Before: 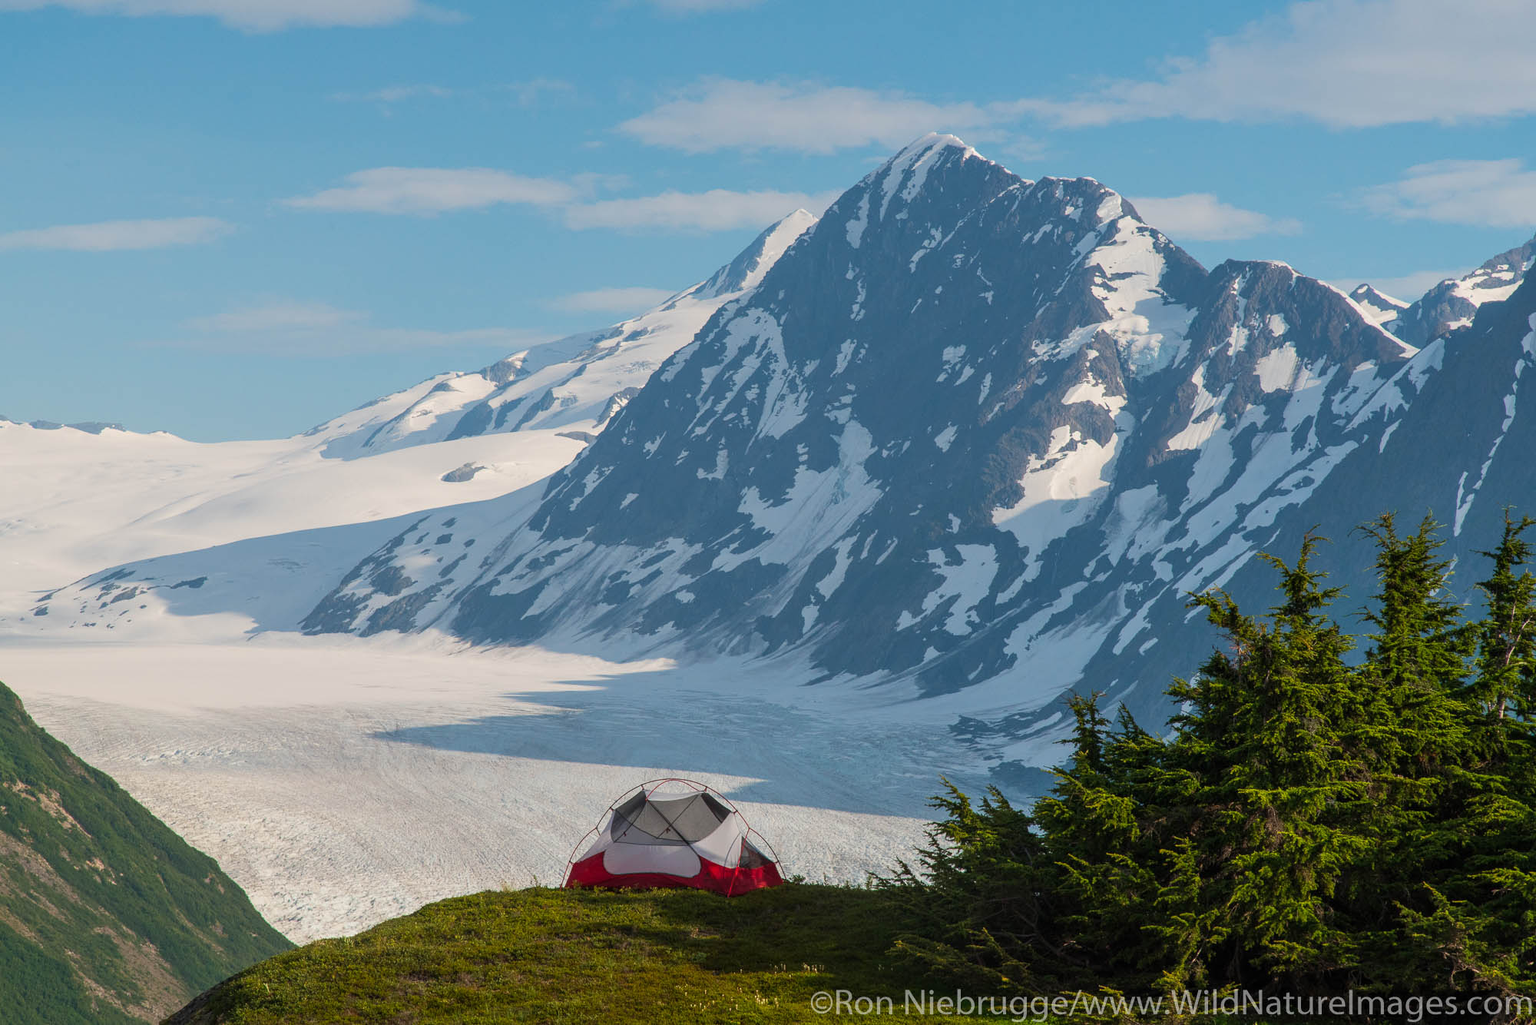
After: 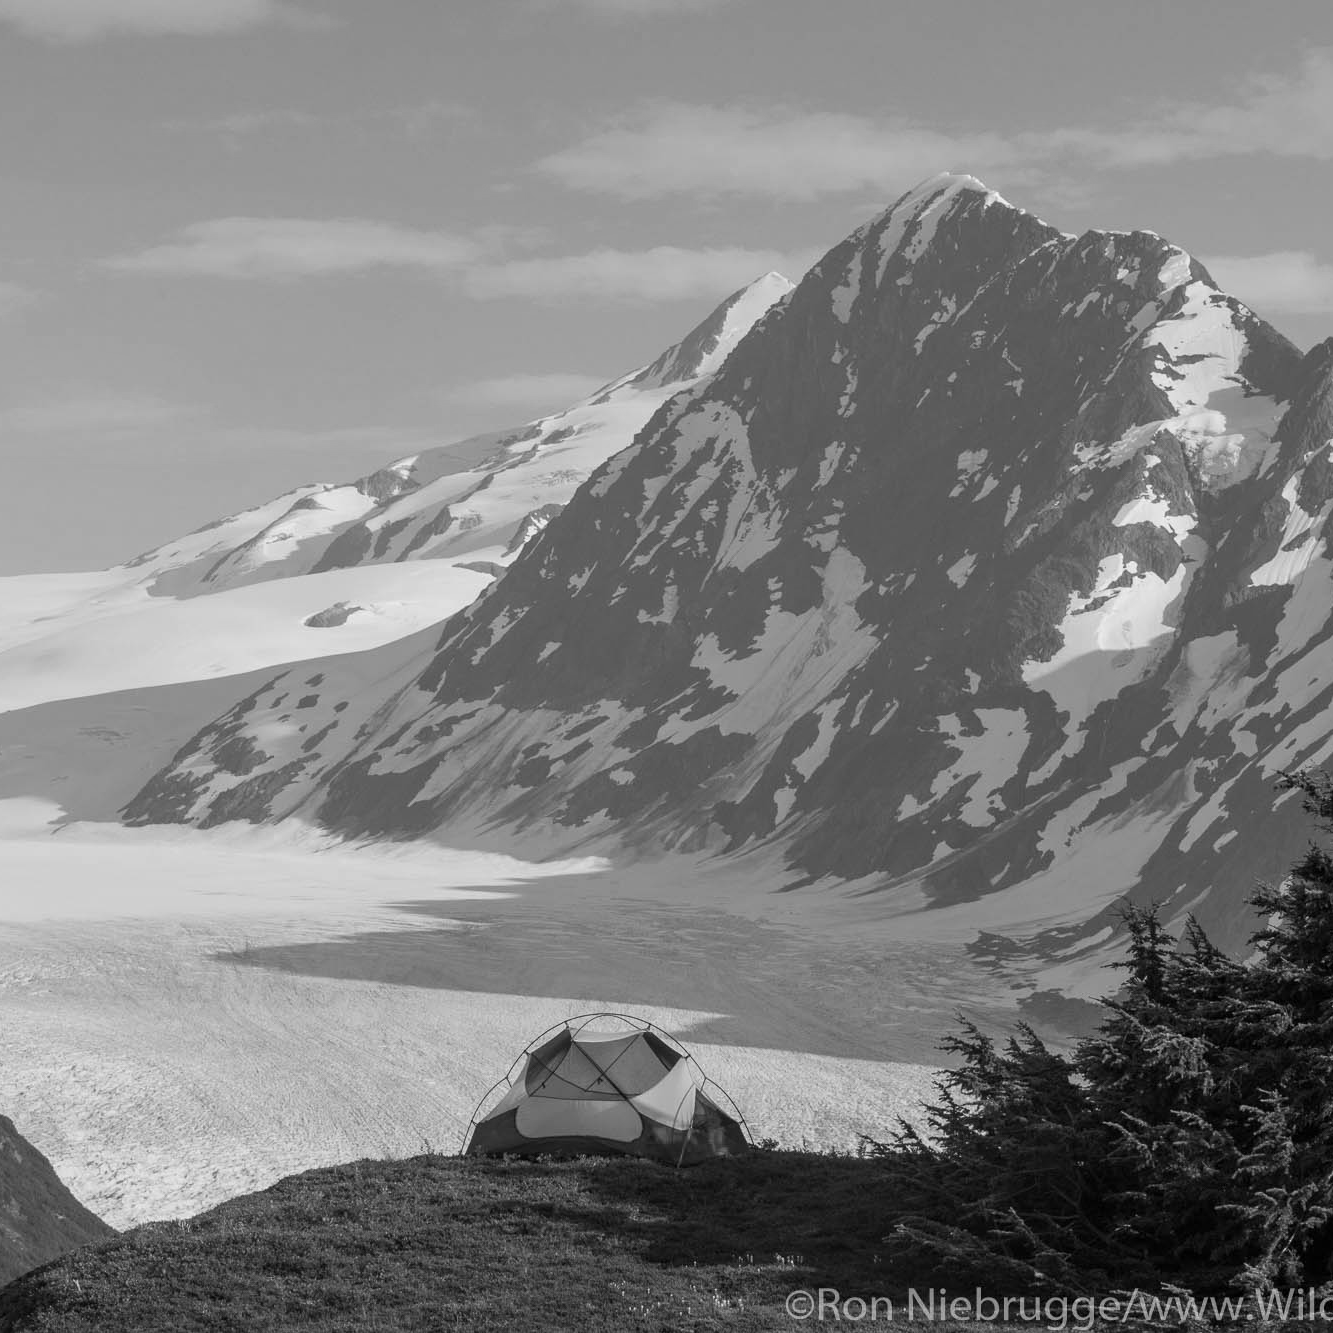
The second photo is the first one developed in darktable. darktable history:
crop and rotate: left 13.537%, right 19.796%
color correction: highlights a* -5.94, highlights b* 11.19
velvia: on, module defaults
monochrome: size 1
